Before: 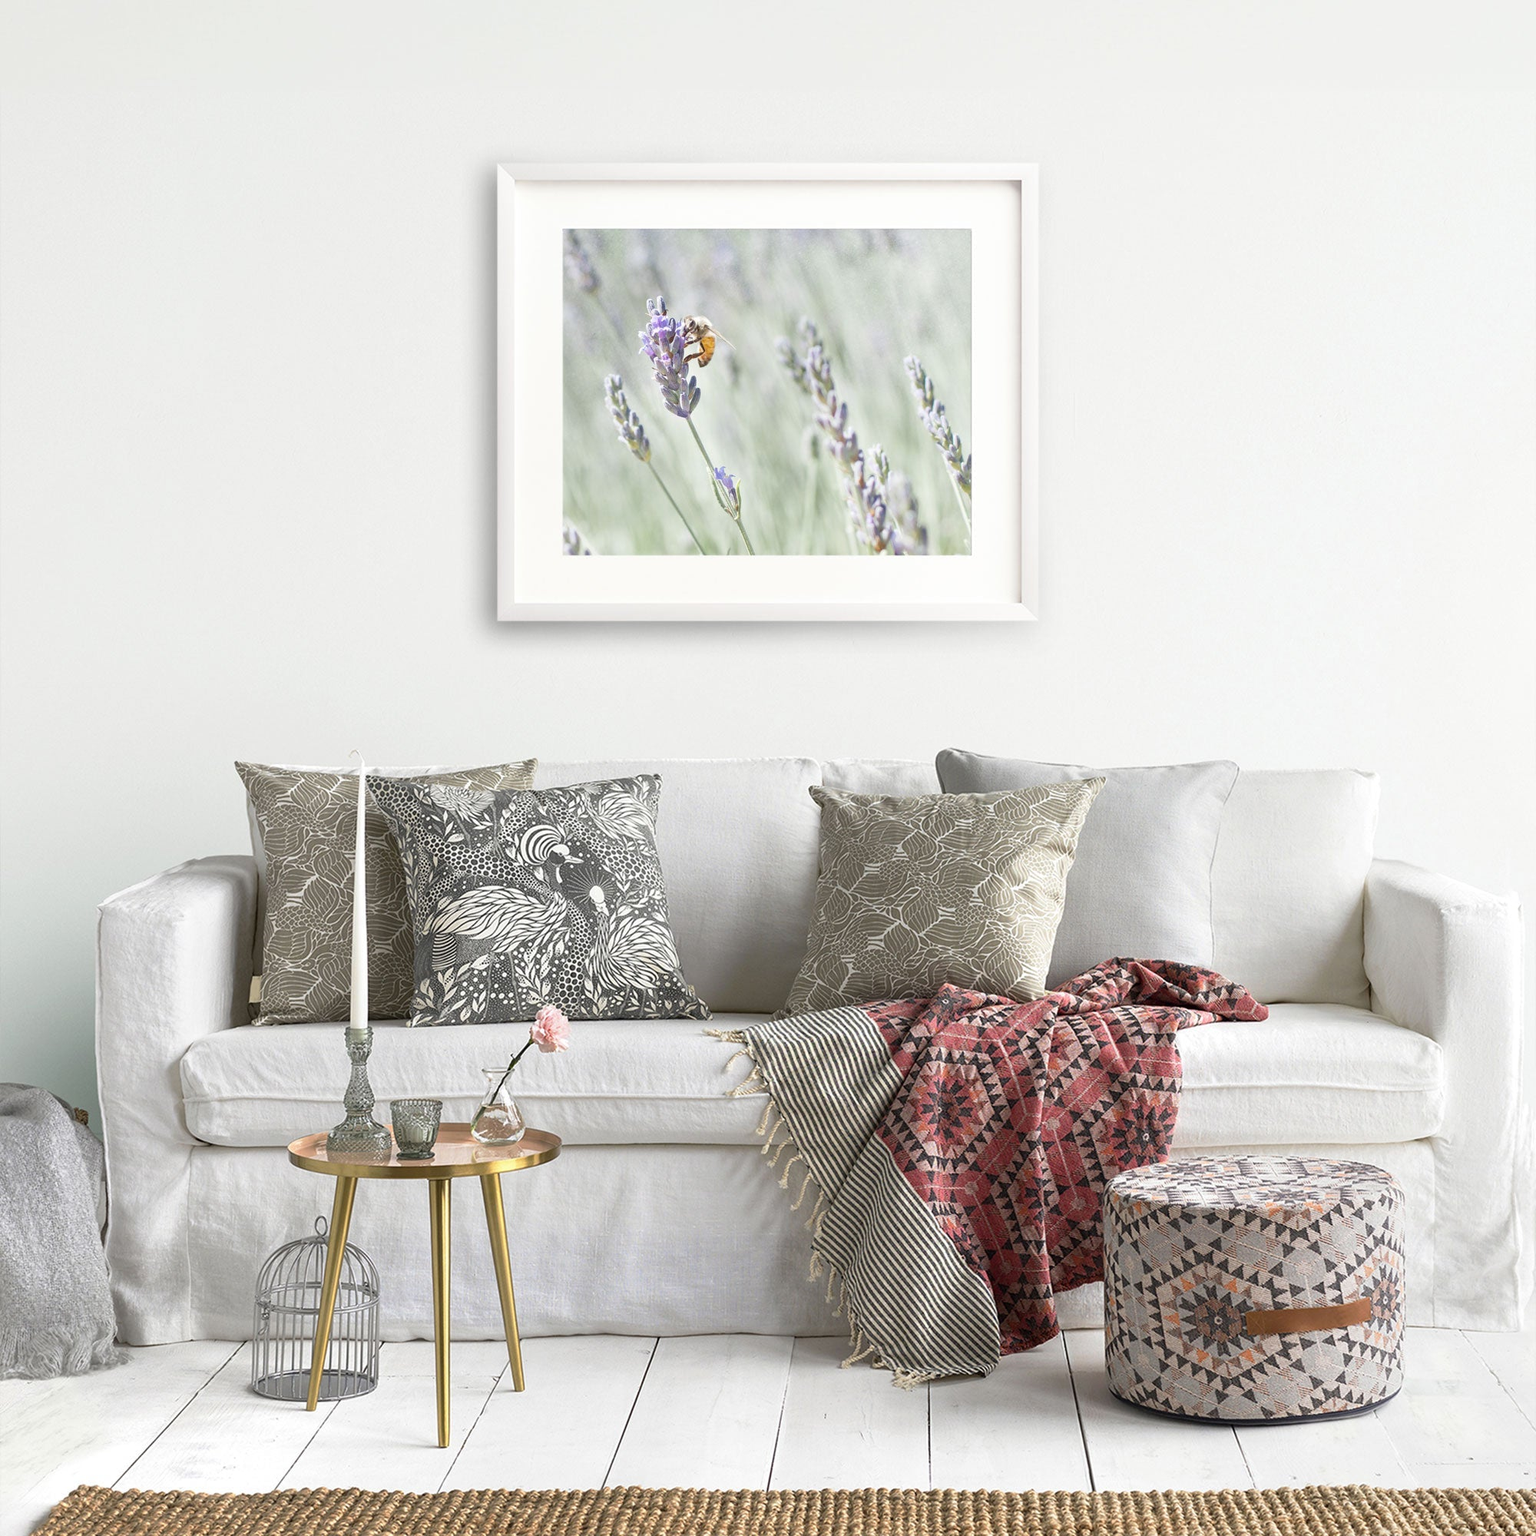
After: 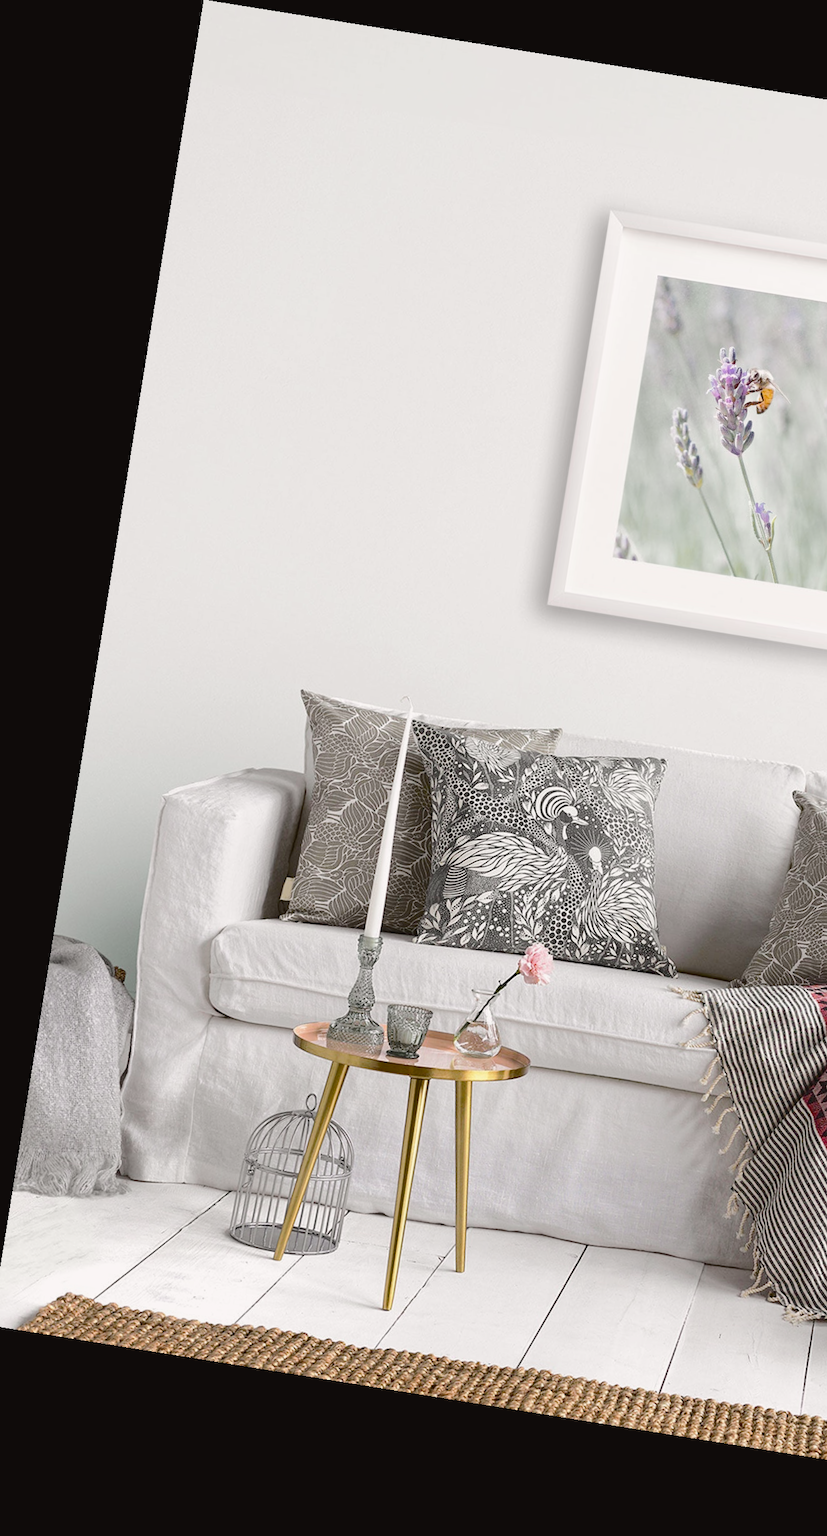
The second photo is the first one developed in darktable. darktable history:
tone curve: curves: ch0 [(0, 0.032) (0.094, 0.08) (0.265, 0.208) (0.41, 0.417) (0.485, 0.524) (0.638, 0.673) (0.845, 0.828) (0.994, 0.964)]; ch1 [(0, 0) (0.161, 0.092) (0.37, 0.302) (0.437, 0.456) (0.469, 0.482) (0.498, 0.504) (0.576, 0.583) (0.644, 0.638) (0.725, 0.765) (1, 1)]; ch2 [(0, 0) (0.352, 0.403) (0.45, 0.469) (0.502, 0.504) (0.54, 0.521) (0.589, 0.576) (1, 1)], color space Lab, independent channels, preserve colors none
crop: left 0.587%, right 45.588%, bottom 0.086%
rotate and perspective: rotation 9.12°, automatic cropping off
color balance rgb: perceptual saturation grading › global saturation 20%, perceptual saturation grading › highlights -25%, perceptual saturation grading › shadows 50%
